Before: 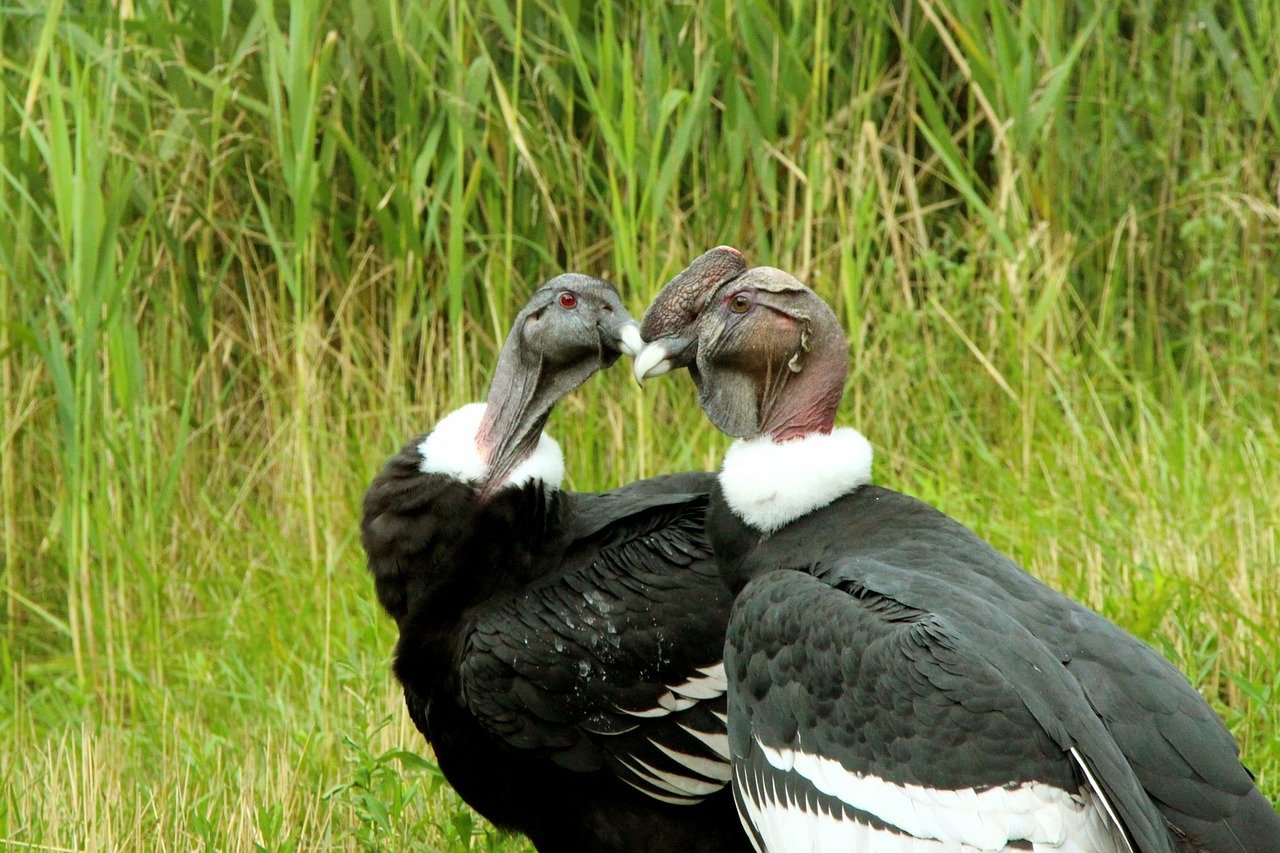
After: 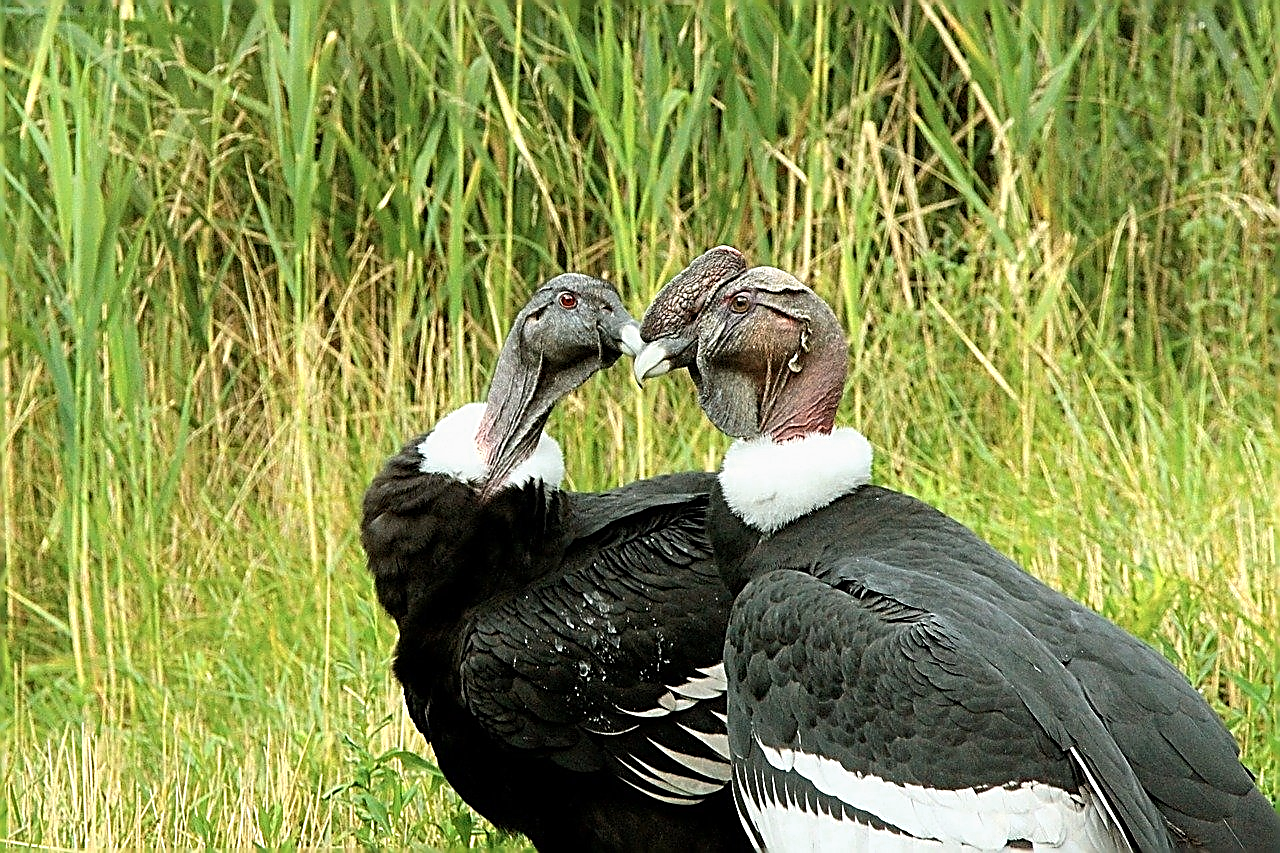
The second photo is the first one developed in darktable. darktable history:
sharpen: amount 1.996
exposure: exposure -0.051 EV, compensate highlight preservation false
color zones: curves: ch0 [(0.018, 0.548) (0.224, 0.64) (0.425, 0.447) (0.675, 0.575) (0.732, 0.579)]; ch1 [(0.066, 0.487) (0.25, 0.5) (0.404, 0.43) (0.75, 0.421) (0.956, 0.421)]; ch2 [(0.044, 0.561) (0.215, 0.465) (0.399, 0.544) (0.465, 0.548) (0.614, 0.447) (0.724, 0.43) (0.882, 0.623) (0.956, 0.632)]
